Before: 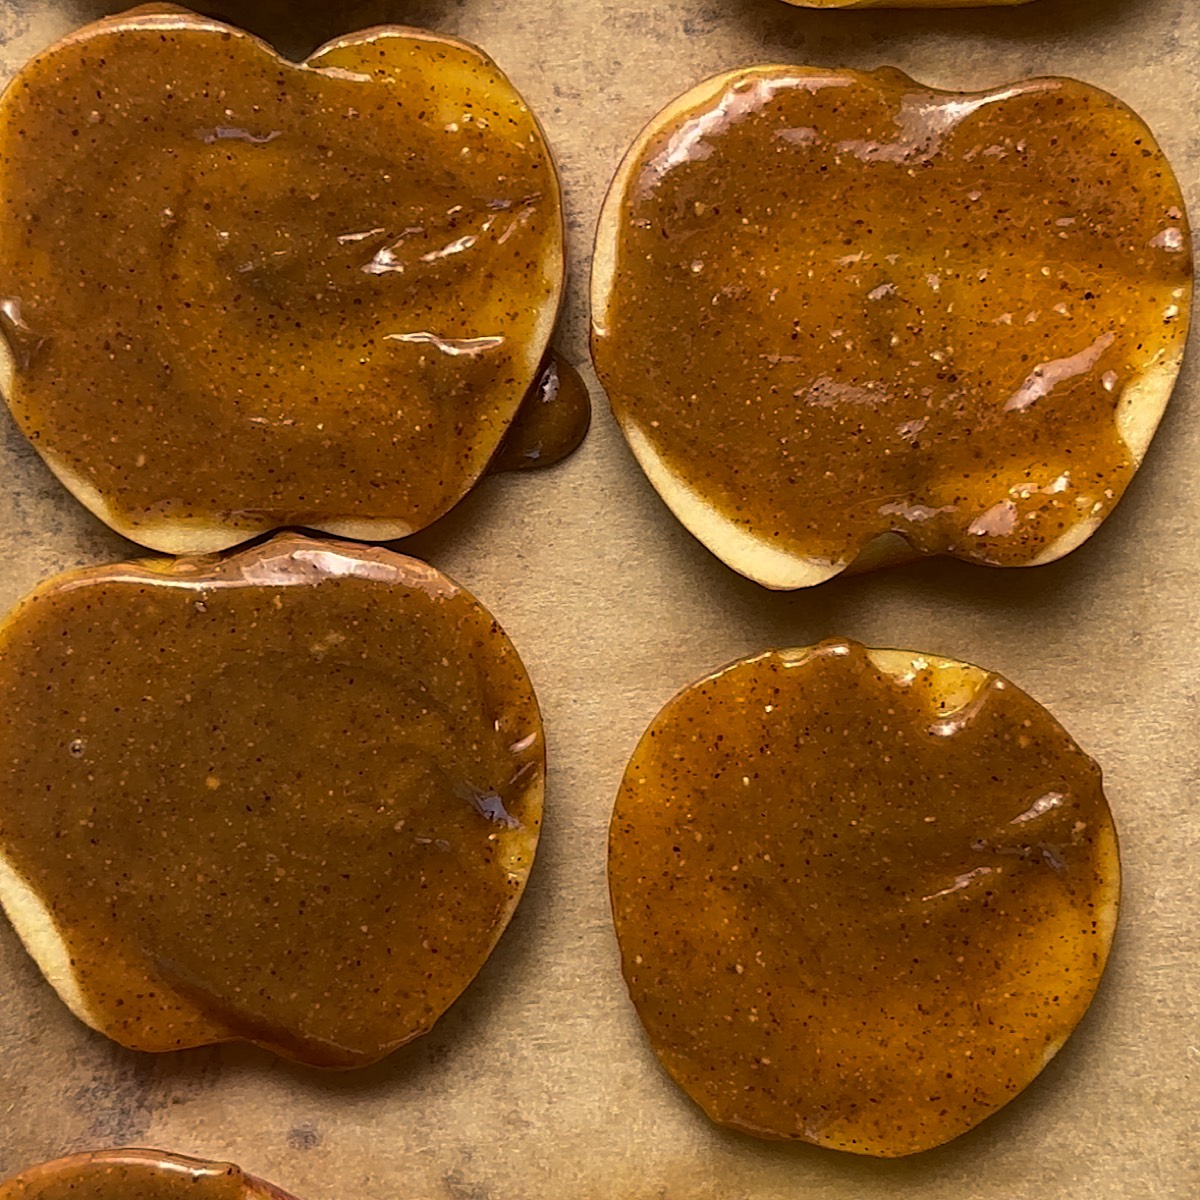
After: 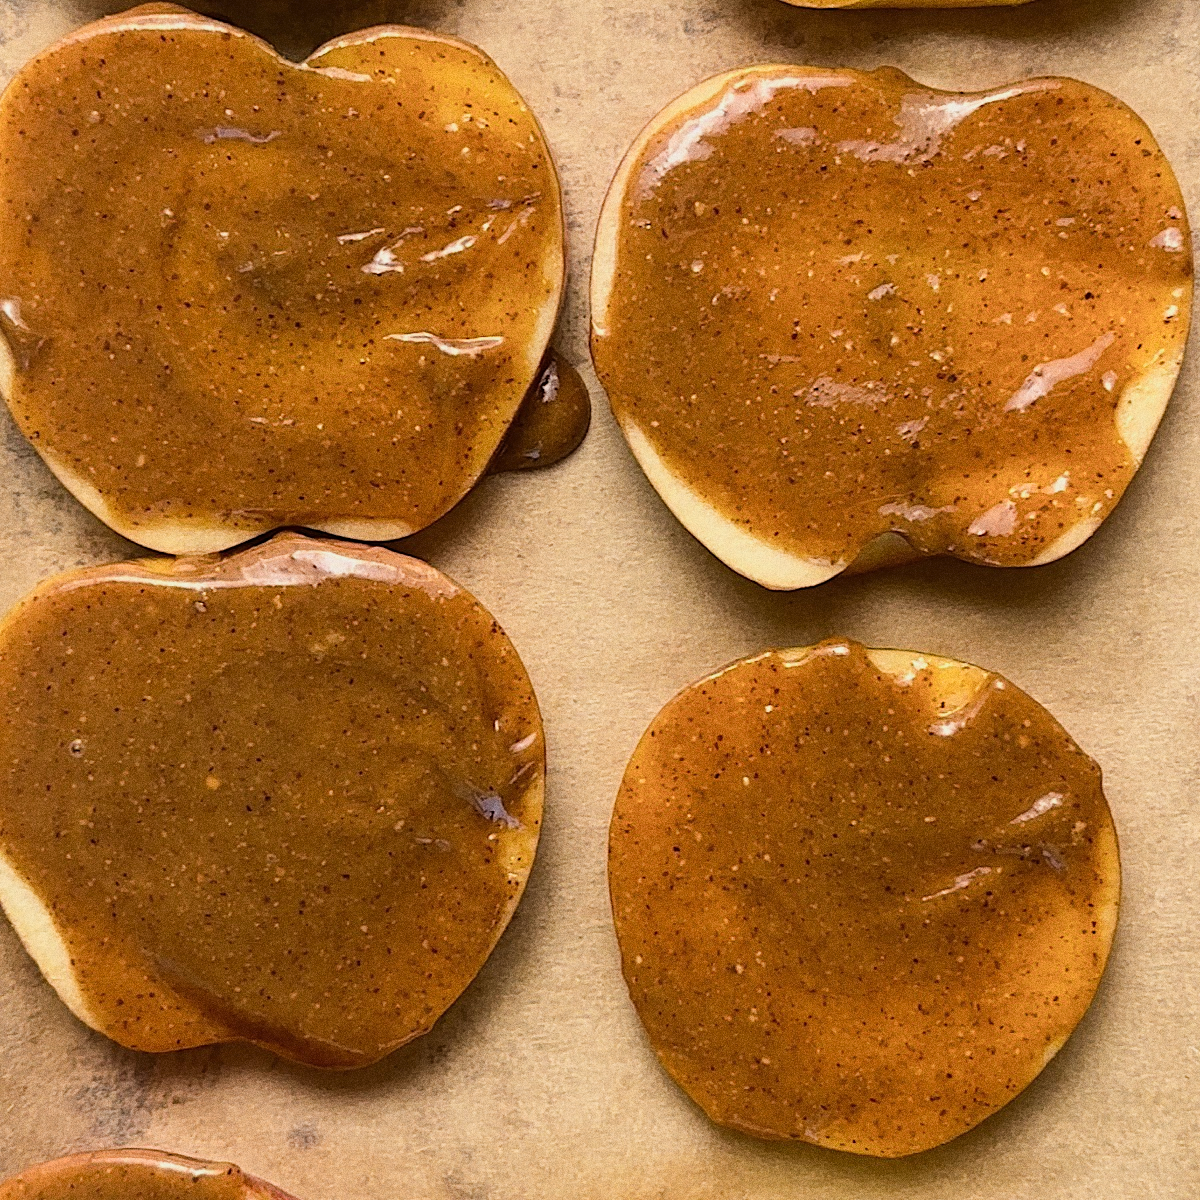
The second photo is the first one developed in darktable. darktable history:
filmic rgb: black relative exposure -7.65 EV, white relative exposure 4.56 EV, hardness 3.61
grain: coarseness 0.09 ISO, strength 40%
tone equalizer: on, module defaults
exposure: black level correction 0, exposure 0.9 EV, compensate highlight preservation false
